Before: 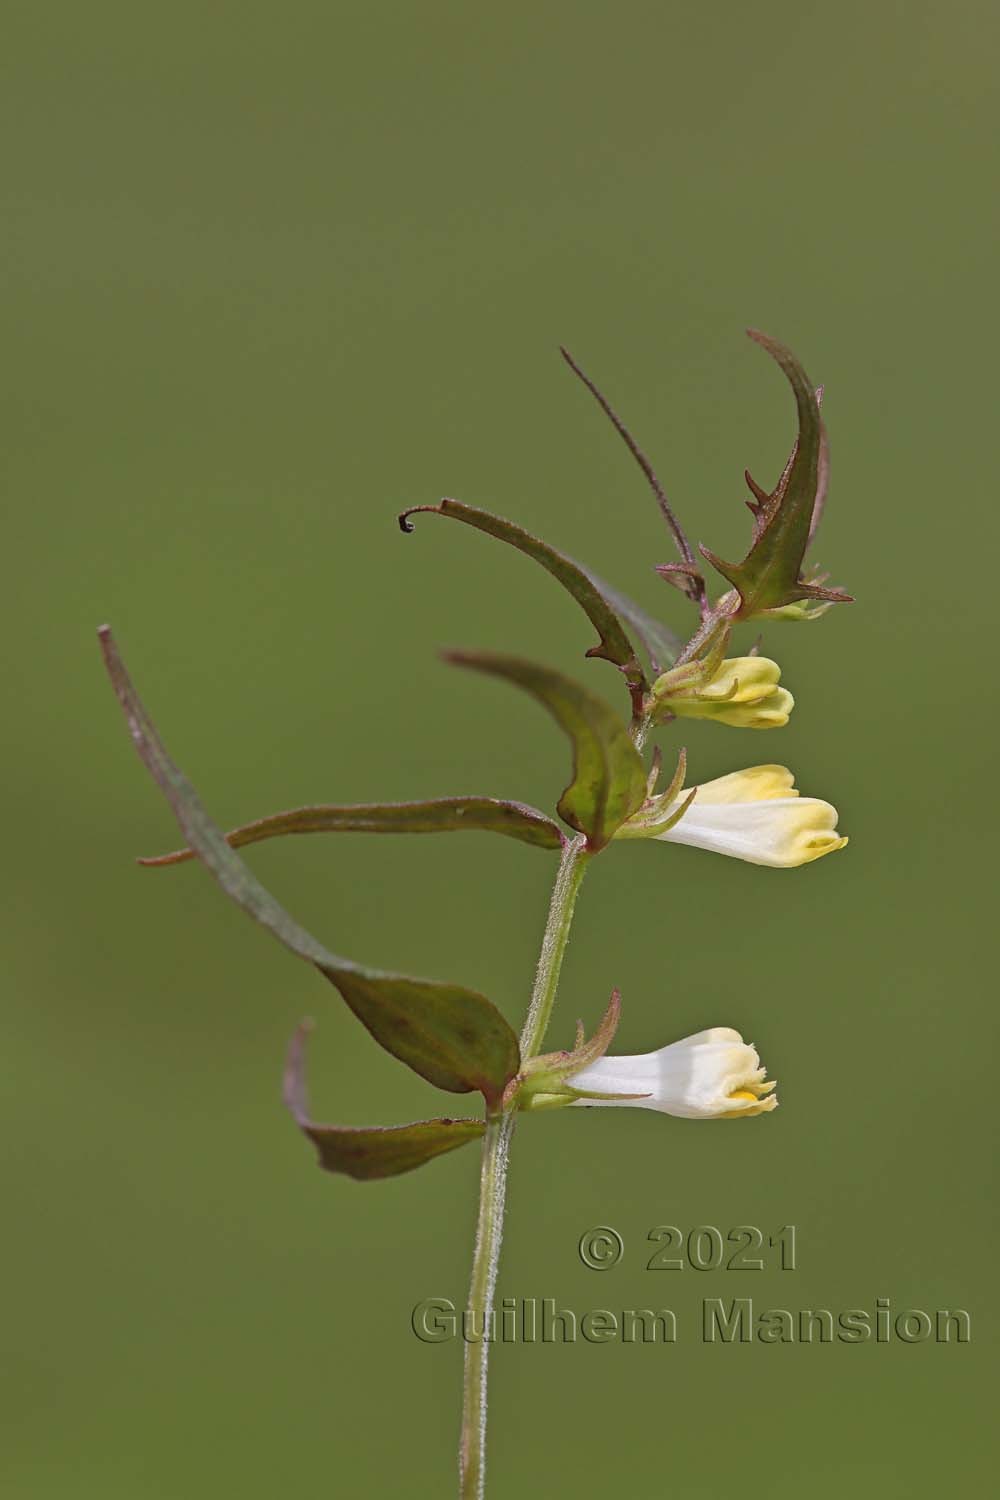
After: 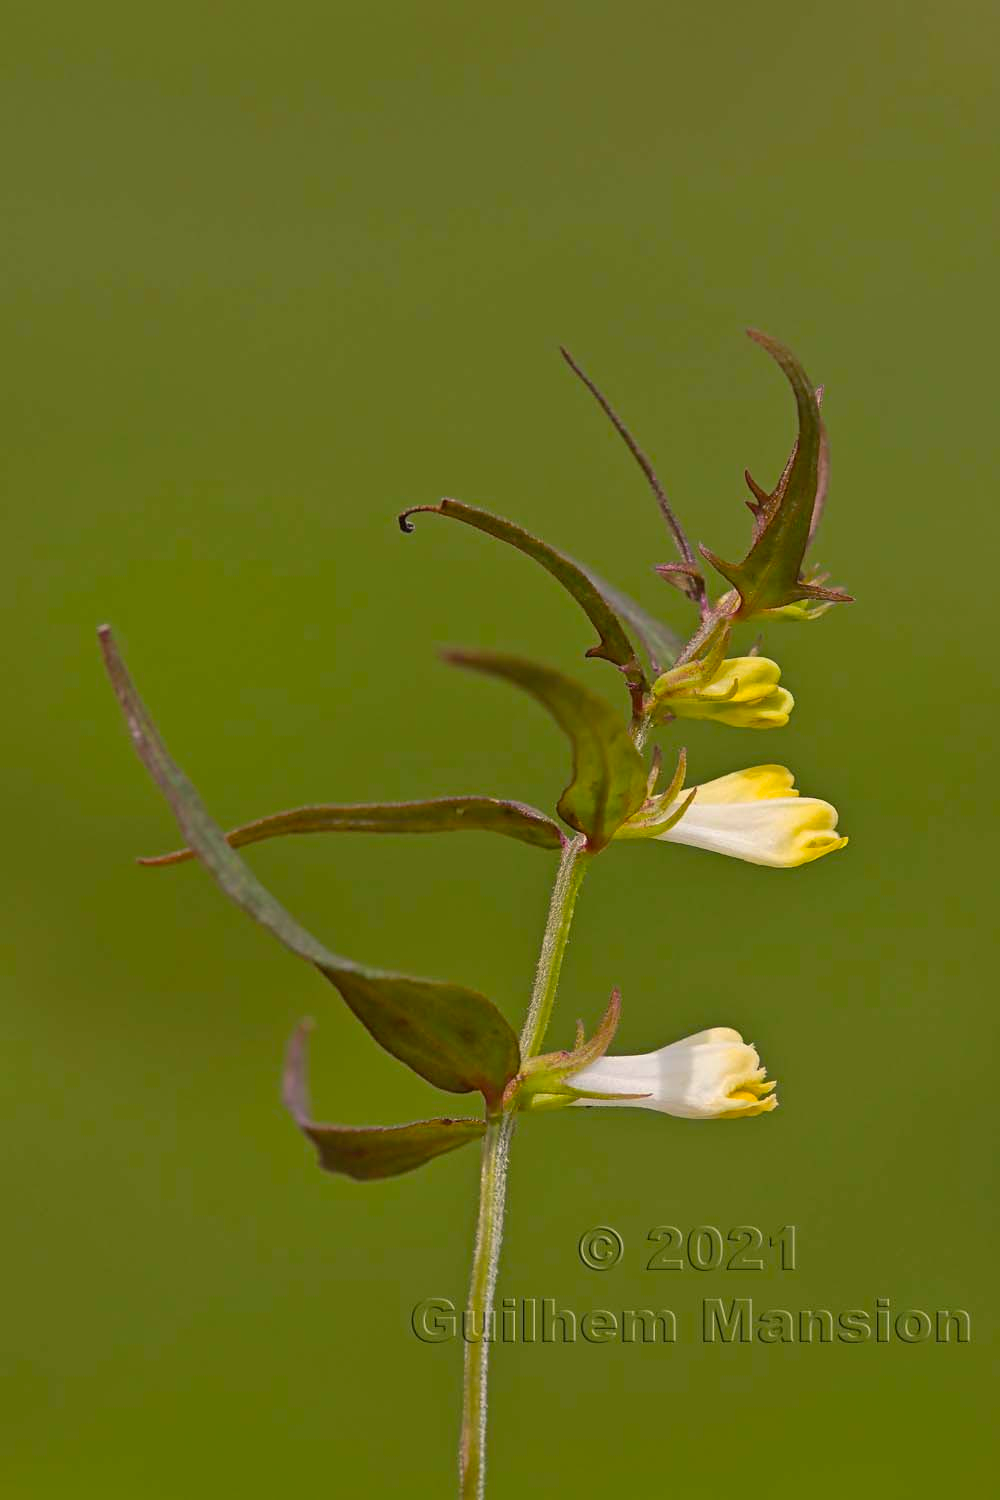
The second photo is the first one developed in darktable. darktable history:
color balance rgb: highlights gain › chroma 2.978%, highlights gain › hue 78.63°, perceptual saturation grading › global saturation 30.997%, global vibrance 20%
